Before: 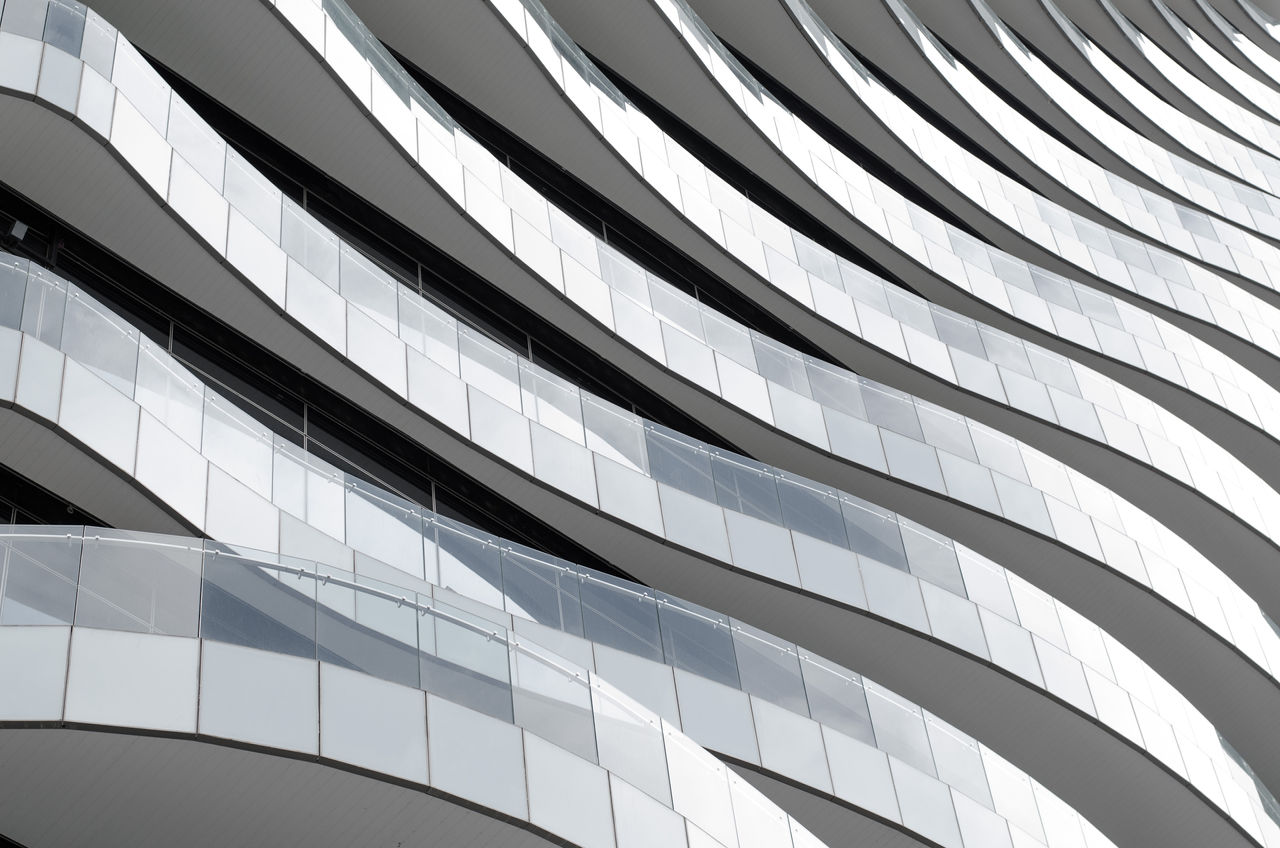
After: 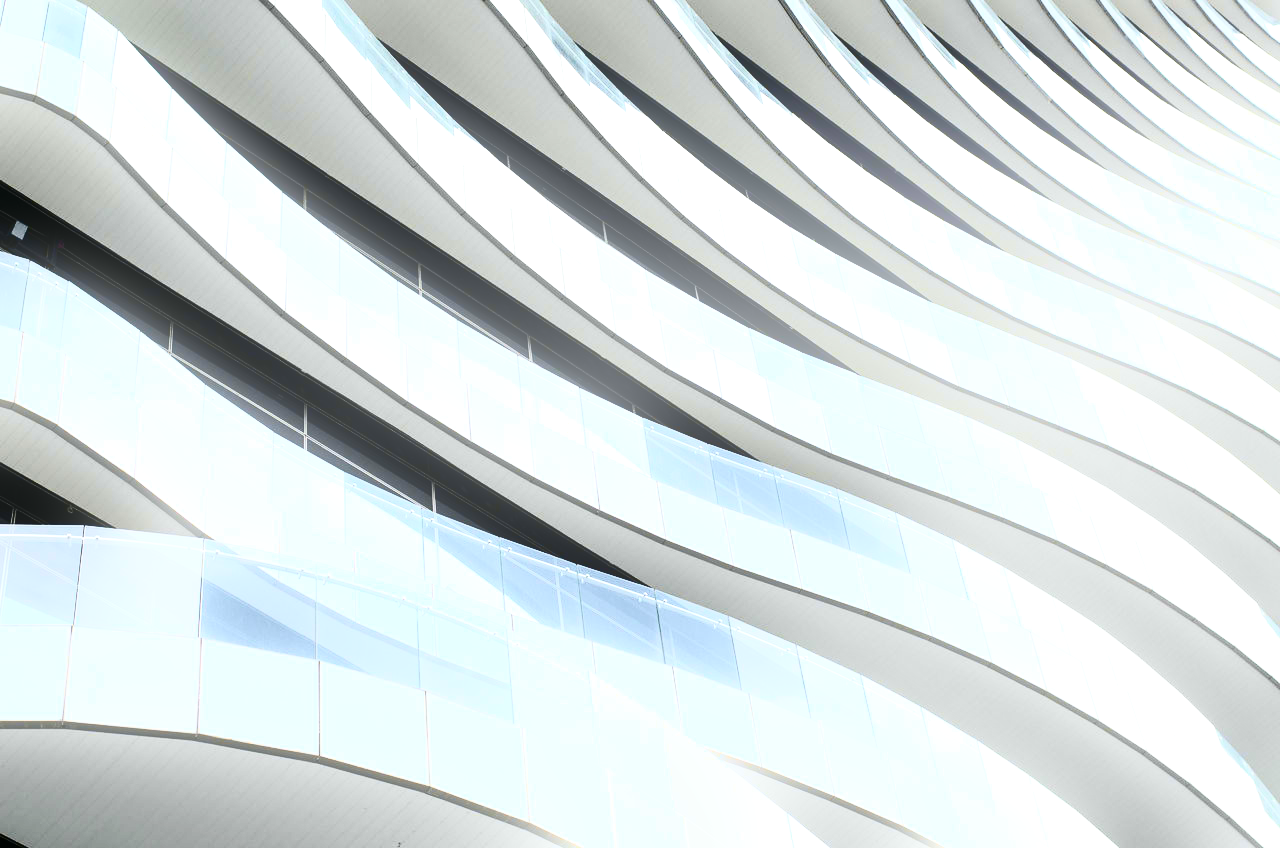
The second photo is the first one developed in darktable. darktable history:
bloom: size 9%, threshold 100%, strength 7%
tone curve: curves: ch0 [(0, 0) (0.114, 0.083) (0.291, 0.3) (0.447, 0.535) (0.602, 0.712) (0.772, 0.864) (0.999, 0.978)]; ch1 [(0, 0) (0.389, 0.352) (0.458, 0.433) (0.486, 0.474) (0.509, 0.505) (0.535, 0.541) (0.555, 0.557) (0.677, 0.724) (1, 1)]; ch2 [(0, 0) (0.369, 0.388) (0.449, 0.431) (0.501, 0.5) (0.528, 0.552) (0.561, 0.596) (0.697, 0.721) (1, 1)], color space Lab, independent channels, preserve colors none
exposure: black level correction 0, exposure 1.1 EV, compensate highlight preservation false
contrast brightness saturation: contrast 0.19, brightness -0.11, saturation 0.21
